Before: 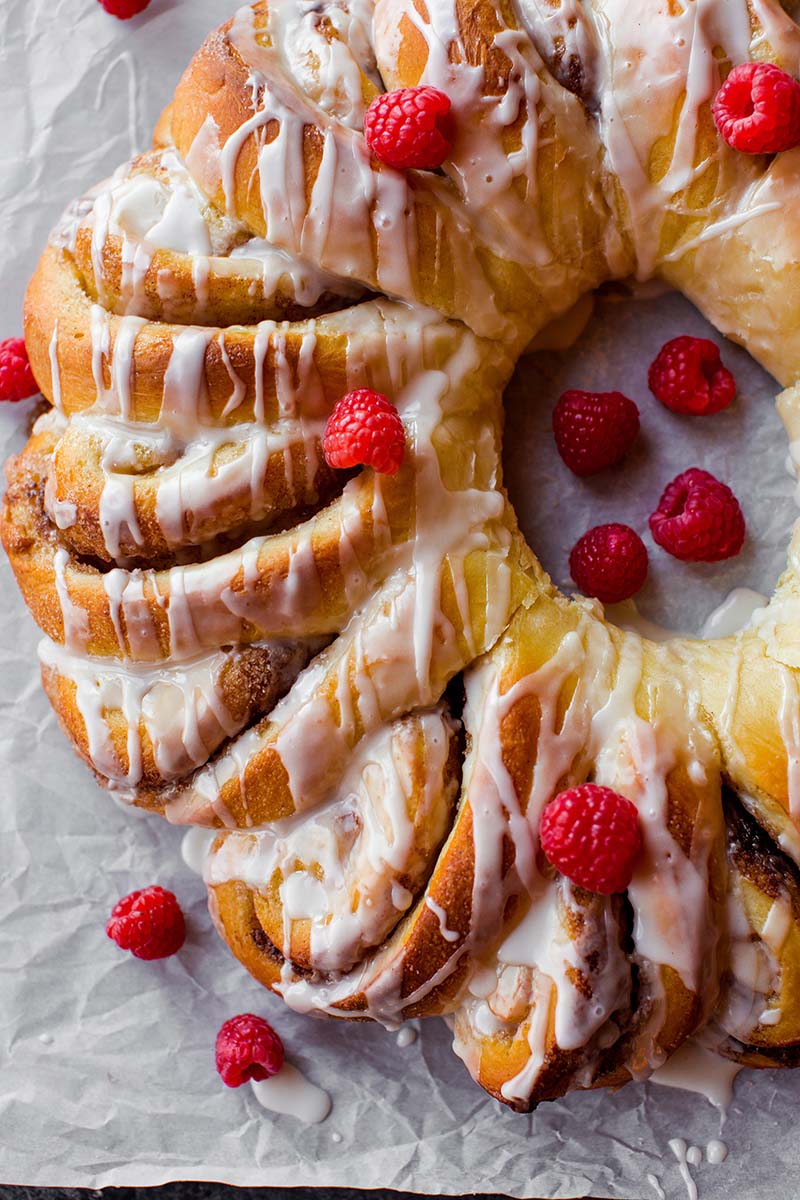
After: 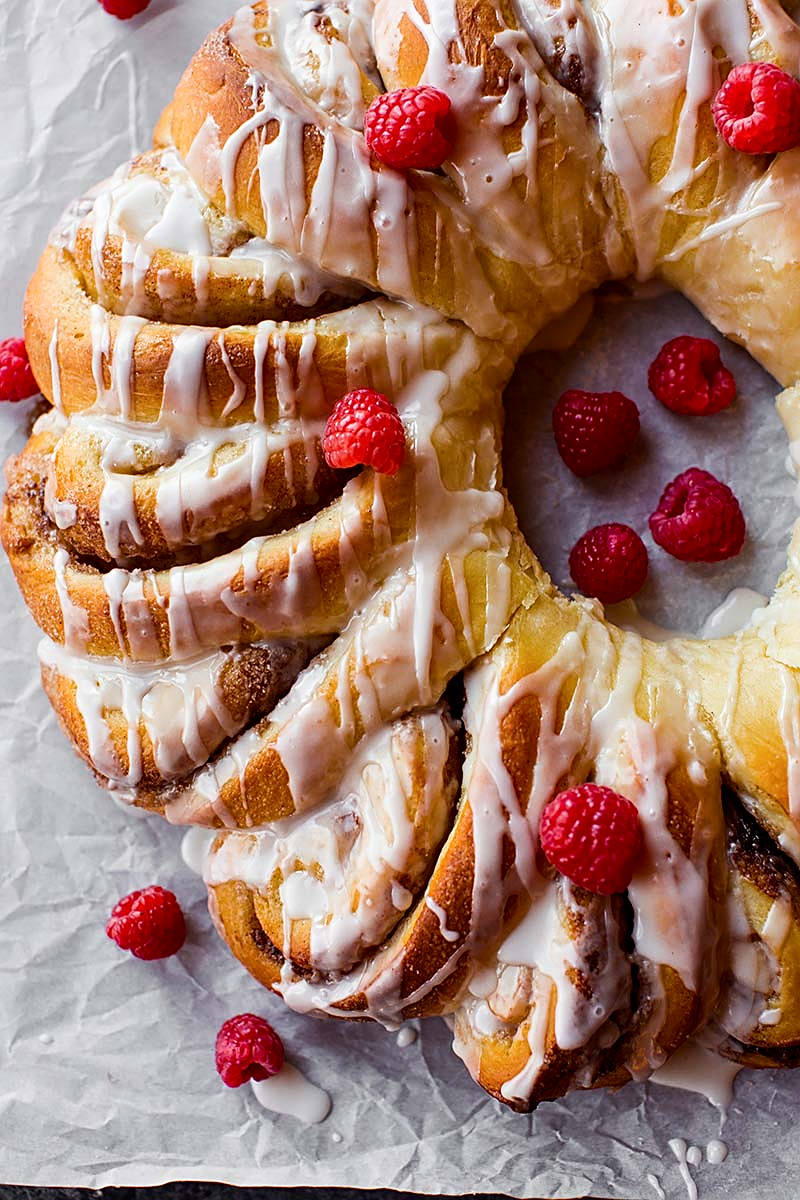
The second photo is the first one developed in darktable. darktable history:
sharpen: on, module defaults
contrast brightness saturation: contrast 0.14
